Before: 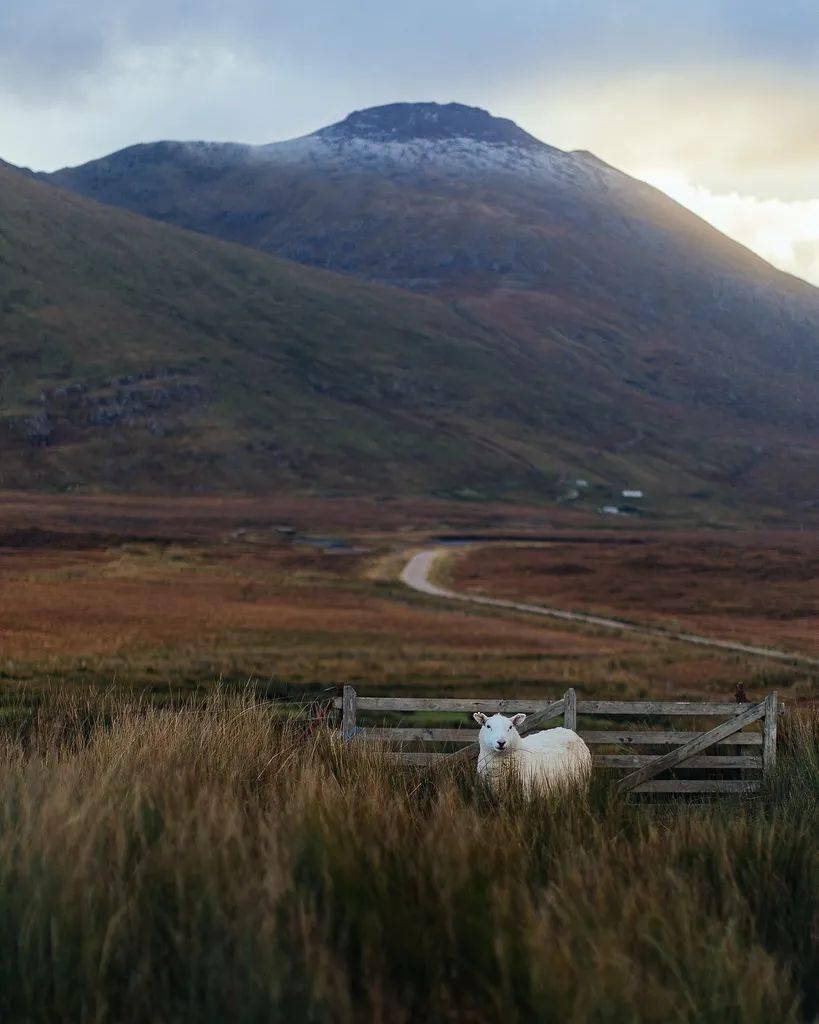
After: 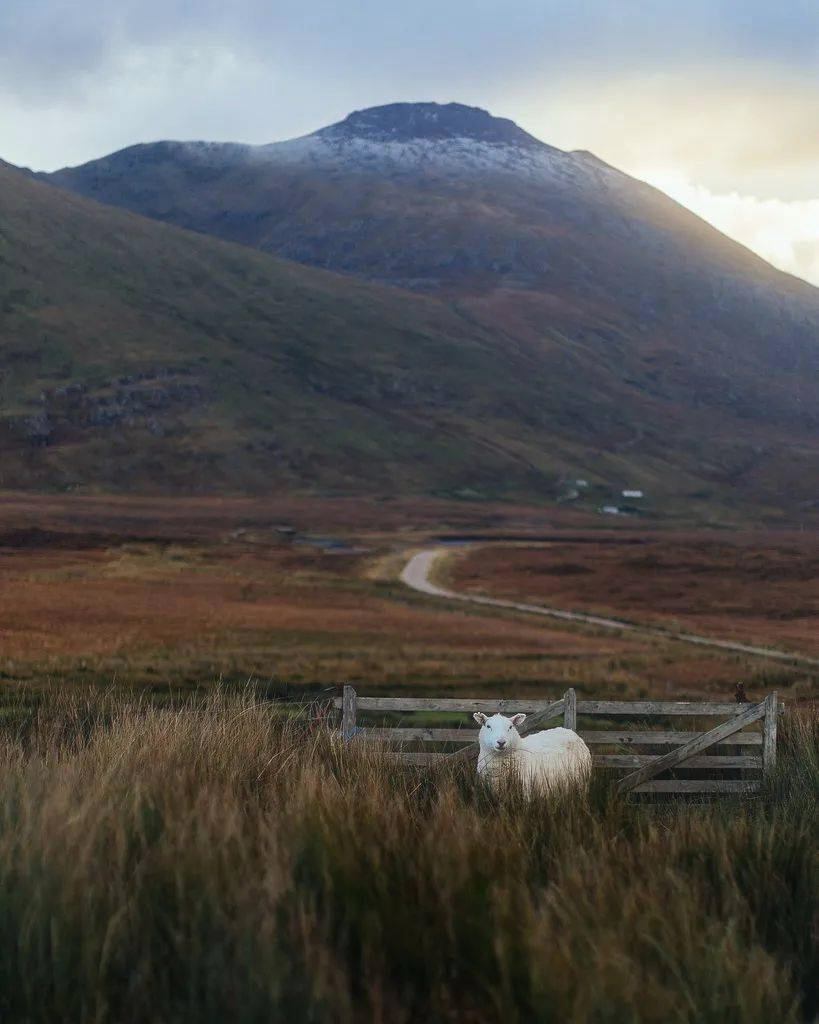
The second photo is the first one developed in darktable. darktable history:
haze removal: strength -0.096, compatibility mode true, adaptive false
